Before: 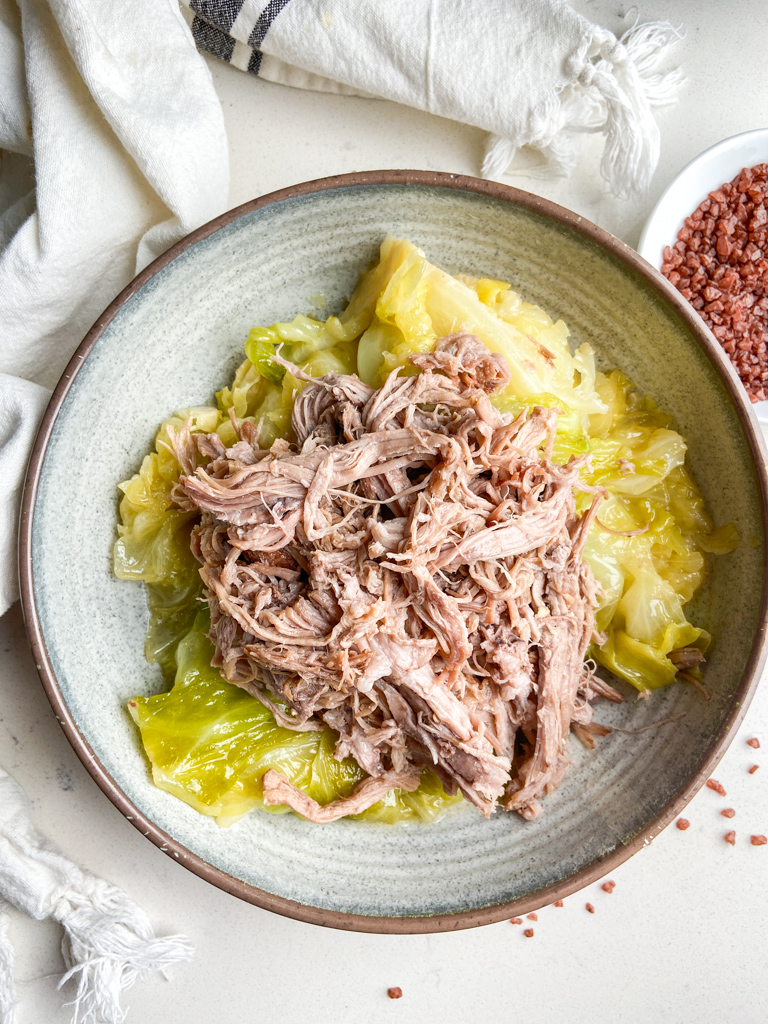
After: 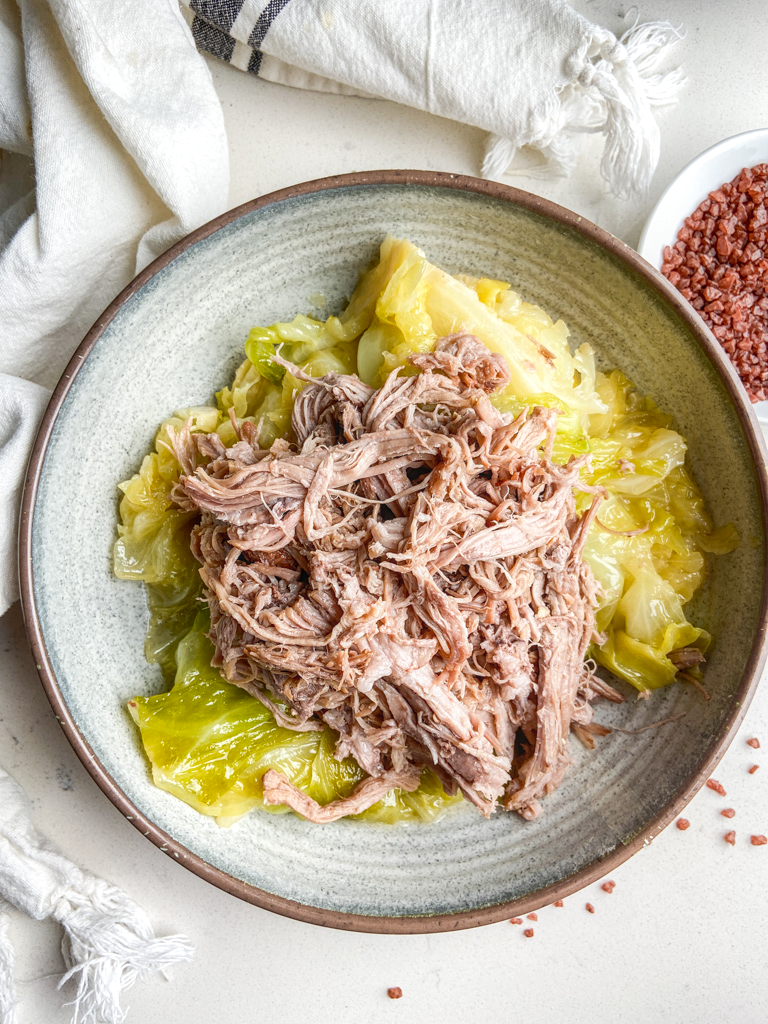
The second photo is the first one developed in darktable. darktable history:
local contrast: on, module defaults
contrast equalizer: y [[0.5, 0.488, 0.462, 0.461, 0.491, 0.5], [0.5 ×6], [0.5 ×6], [0 ×6], [0 ×6]]
